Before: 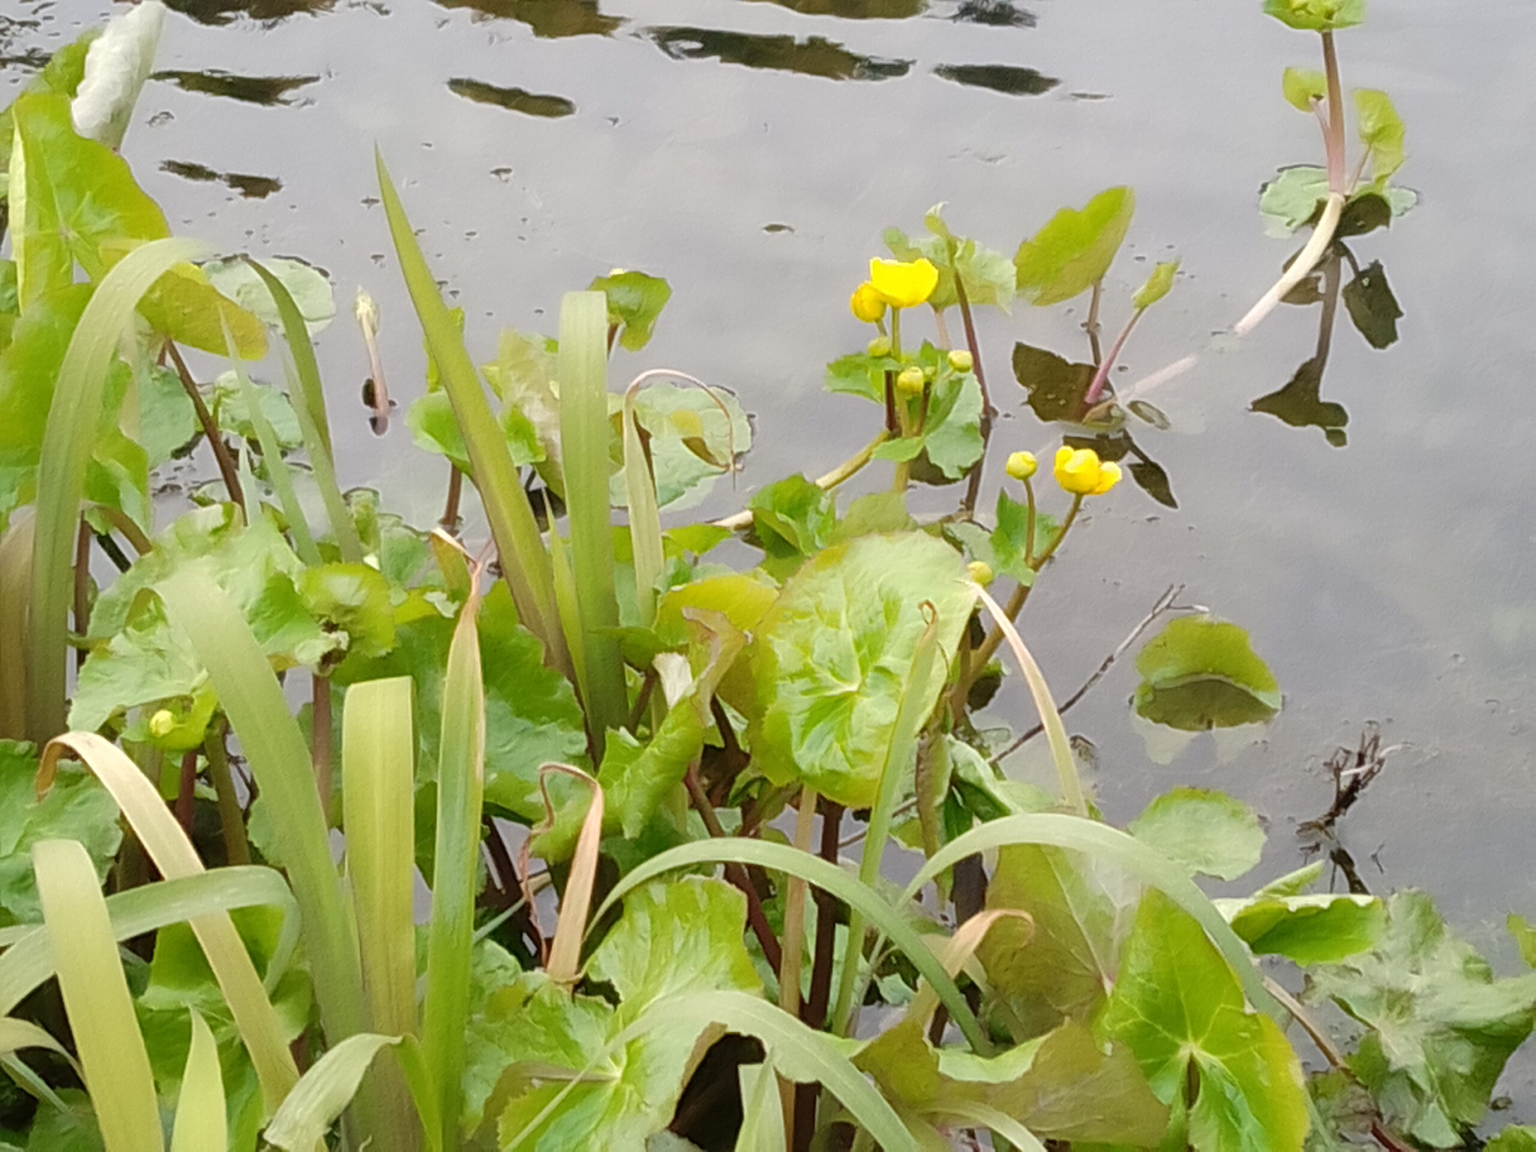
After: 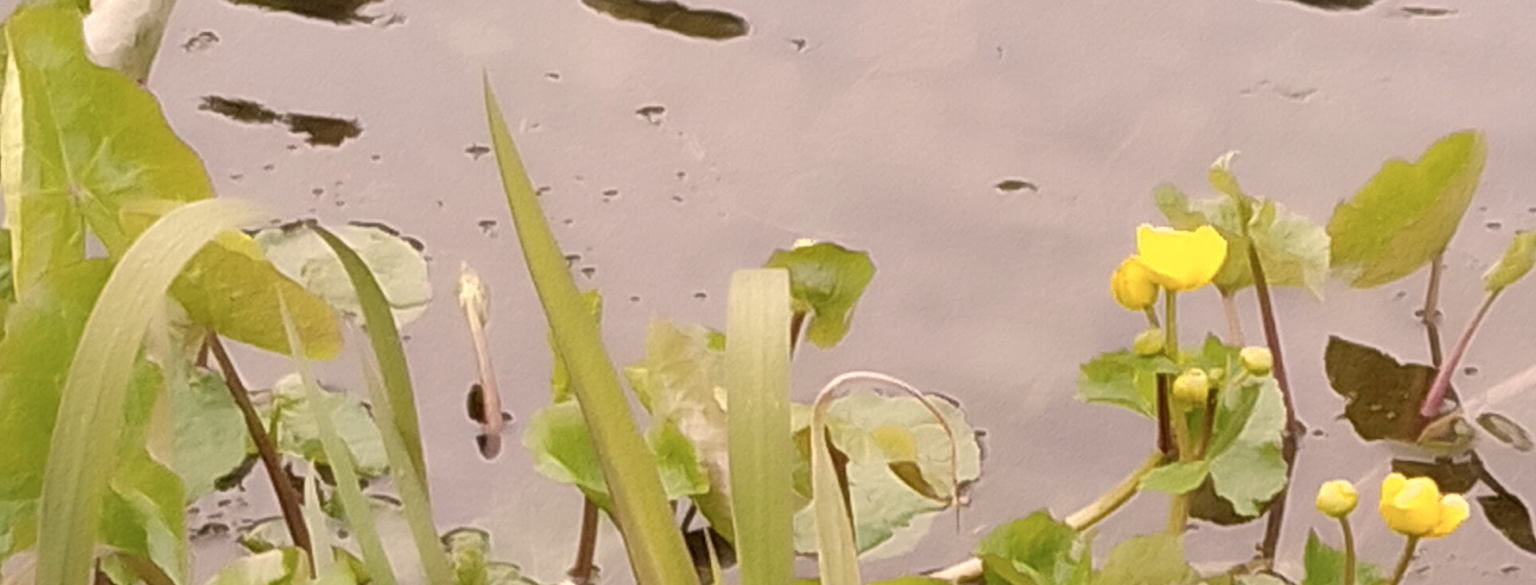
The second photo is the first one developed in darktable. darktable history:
shadows and highlights: radius 125.21, shadows 30.55, highlights -30.99, low approximation 0.01, soften with gaussian
crop: left 0.575%, top 7.629%, right 23.614%, bottom 53.838%
color correction: highlights a* 10.2, highlights b* 9.71, shadows a* 8.57, shadows b* 8.07, saturation 0.767
